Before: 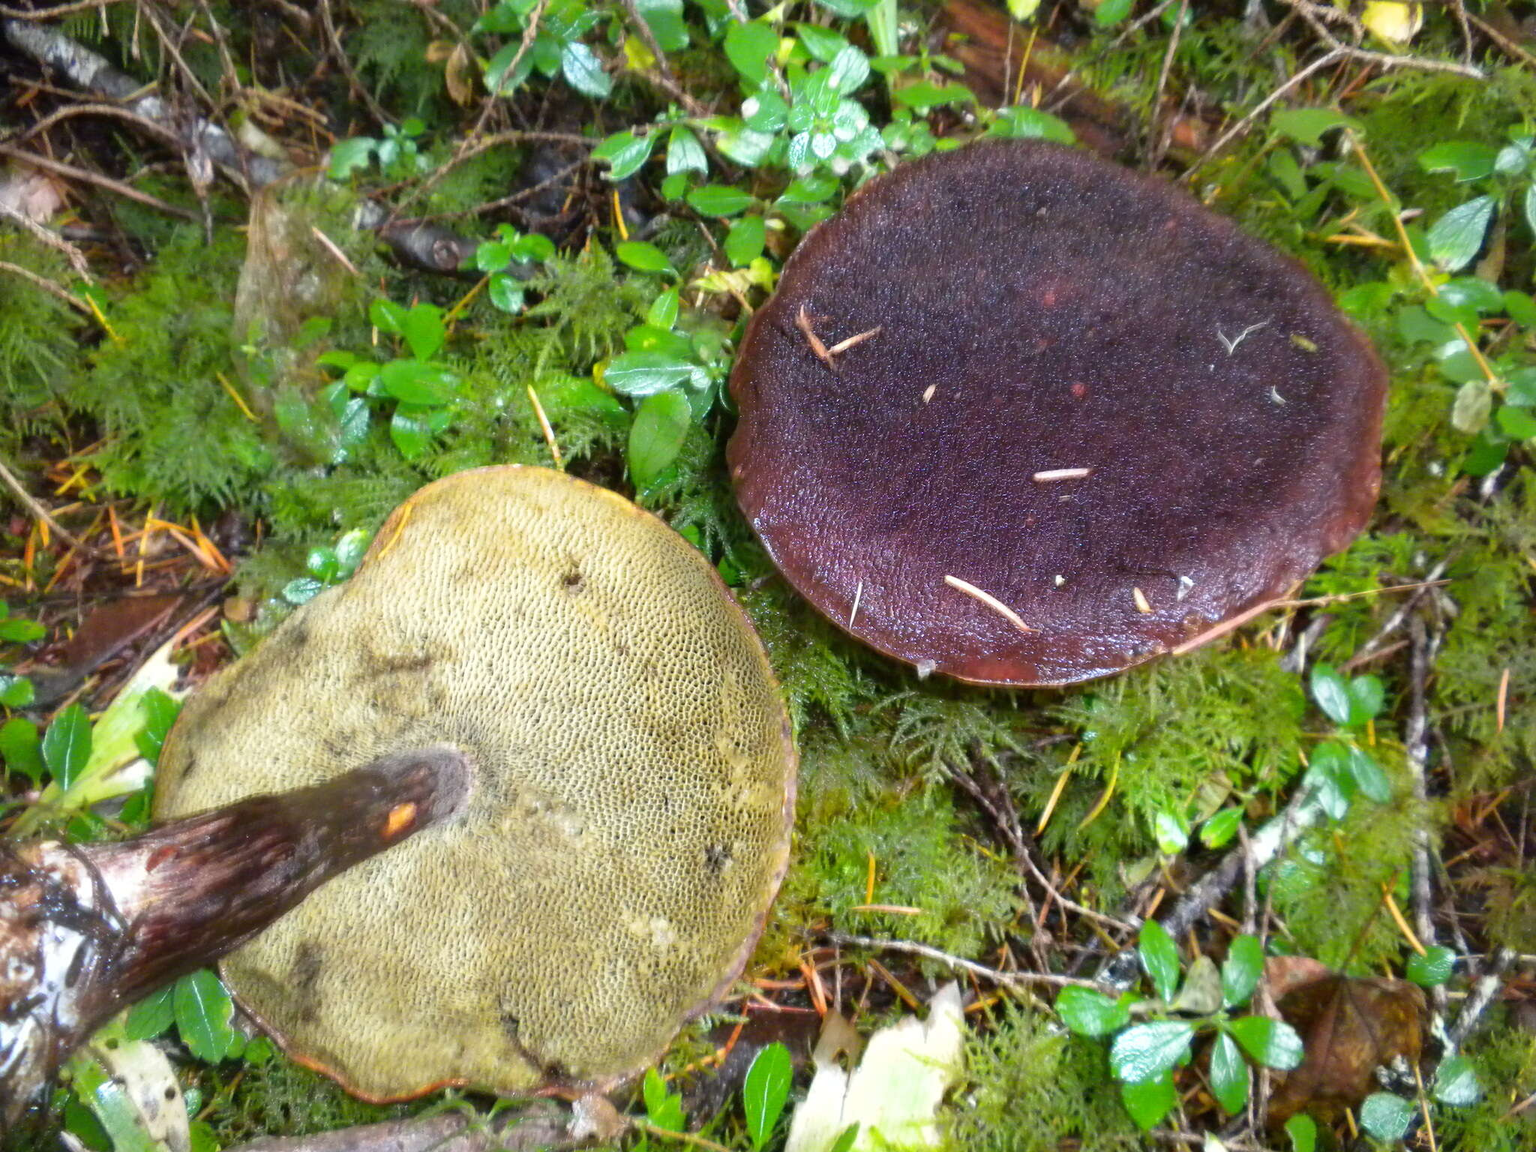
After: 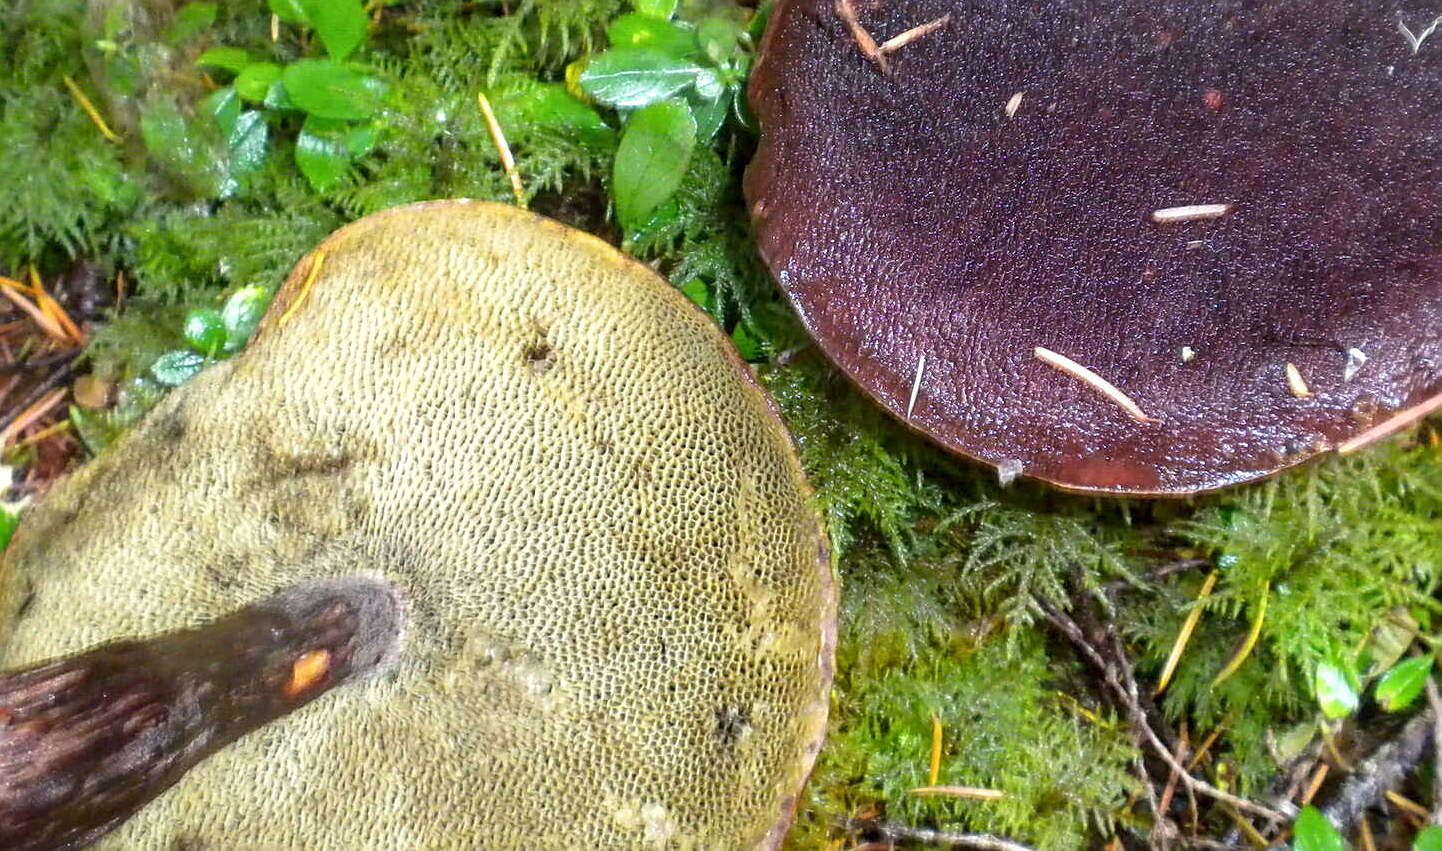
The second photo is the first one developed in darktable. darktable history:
sharpen: on, module defaults
crop: left 11.014%, top 27.353%, right 18.283%, bottom 17.2%
local contrast: on, module defaults
